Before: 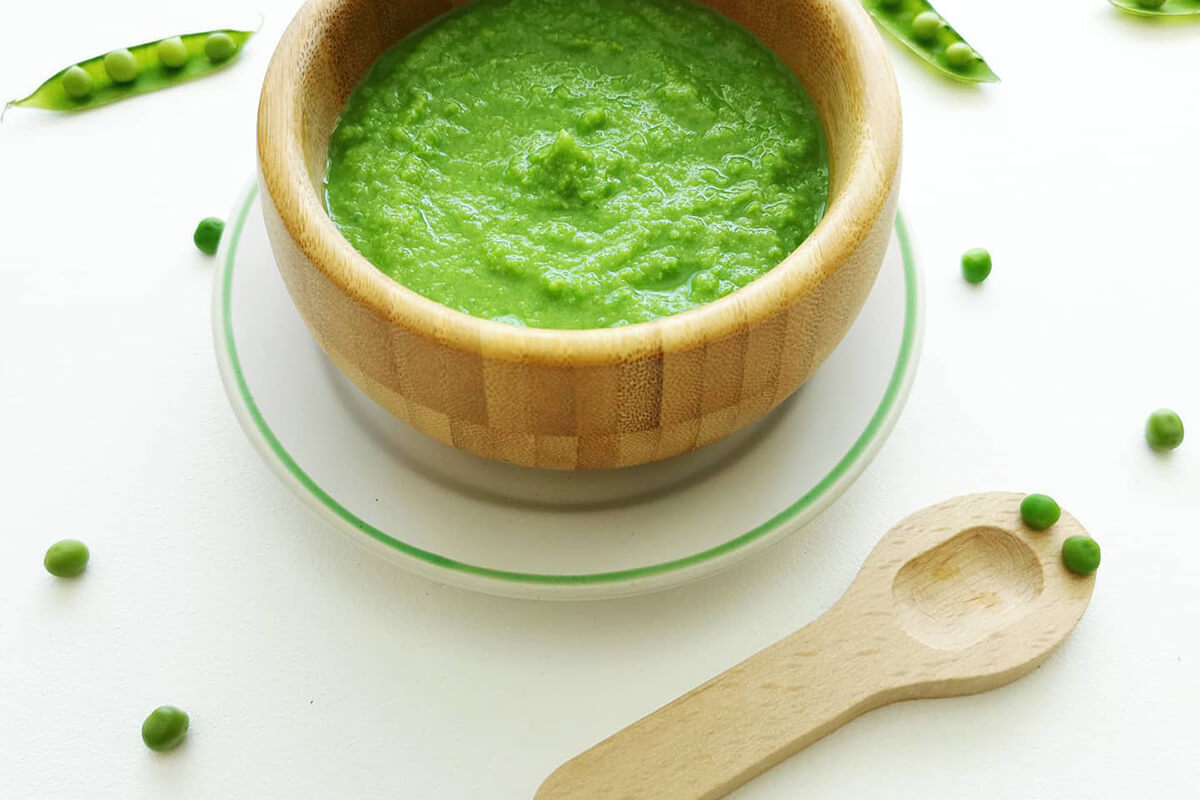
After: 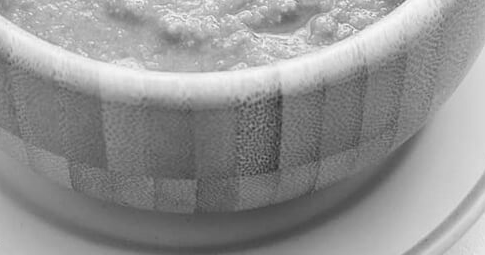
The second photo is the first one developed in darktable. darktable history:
crop: left 31.751%, top 32.172%, right 27.8%, bottom 35.83%
monochrome: on, module defaults
